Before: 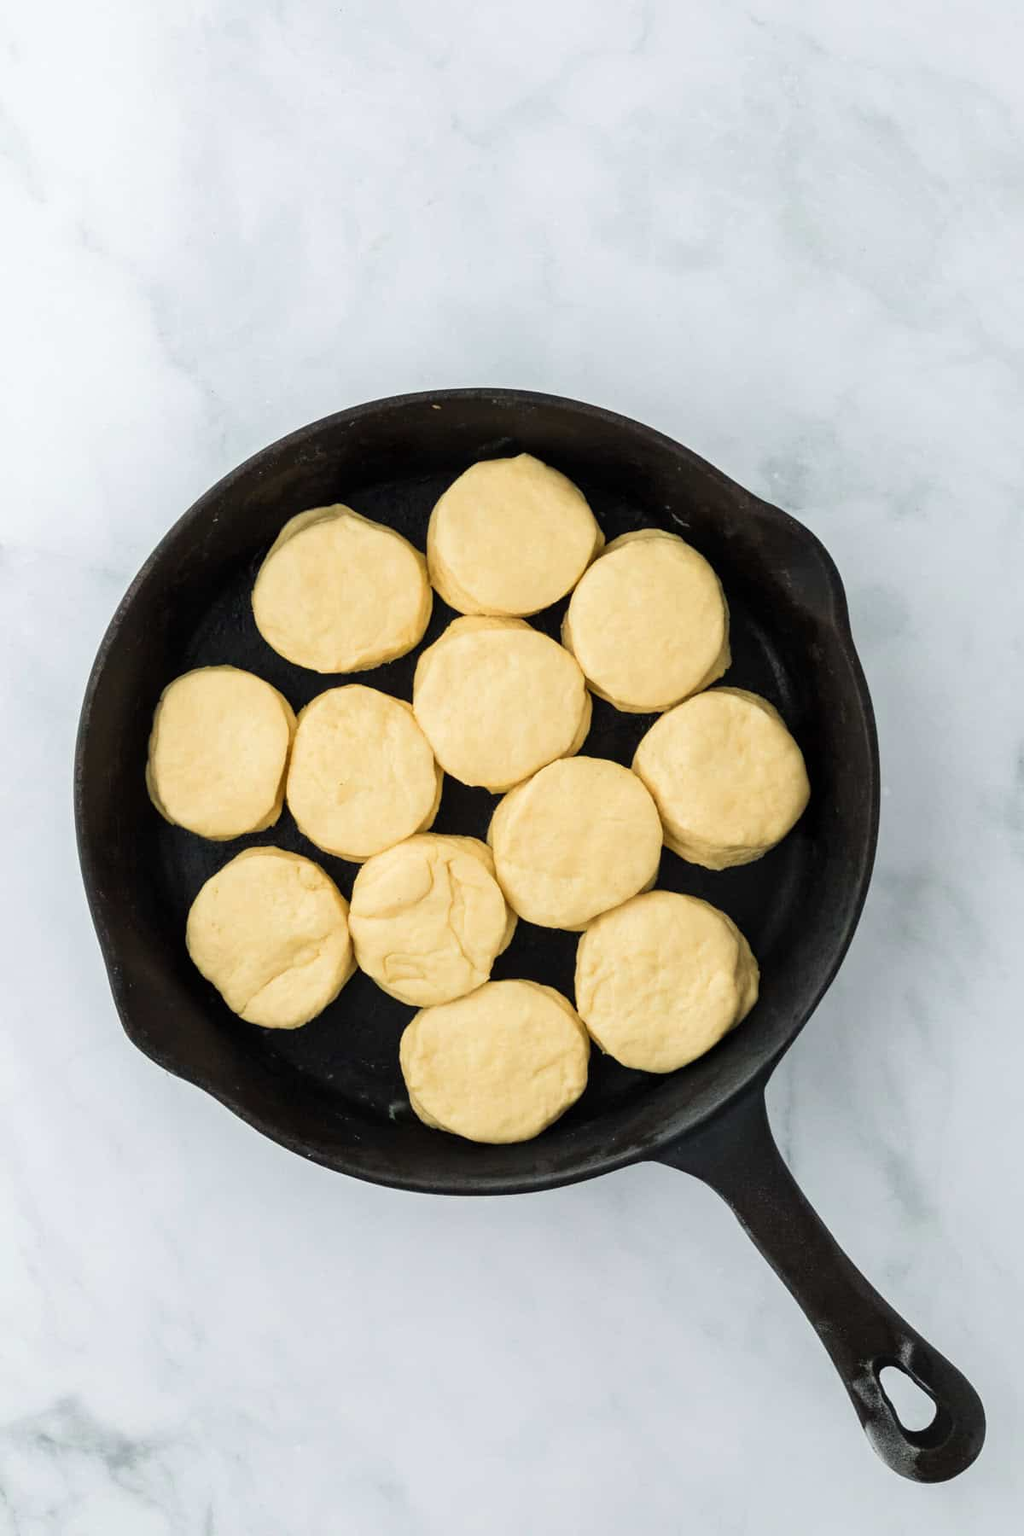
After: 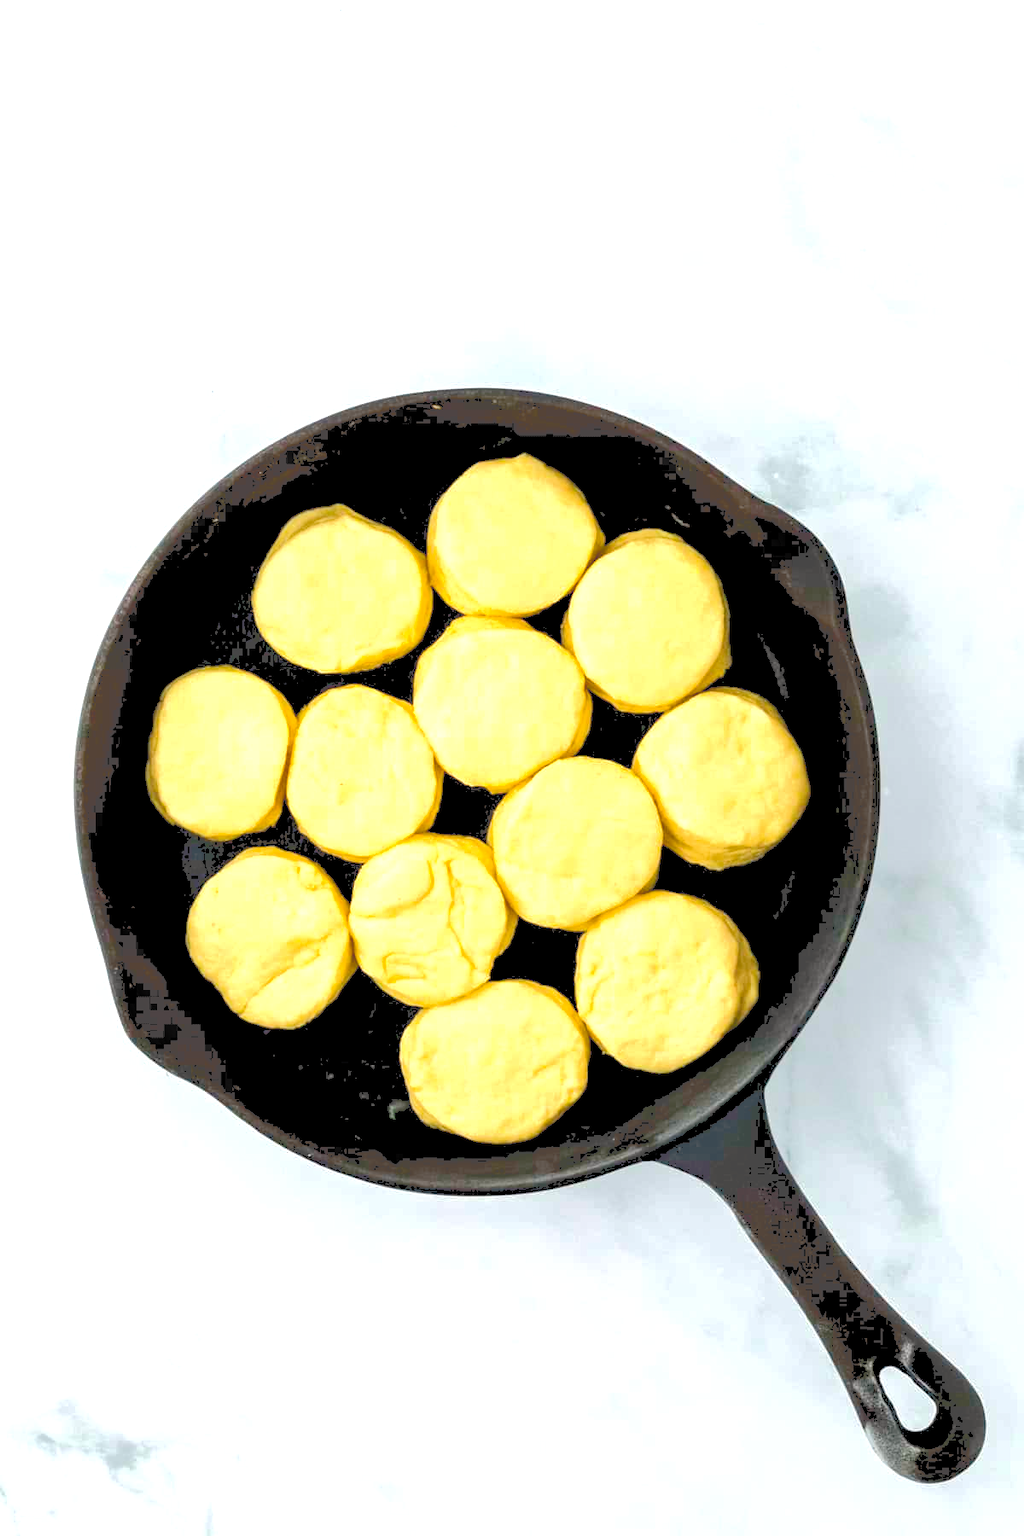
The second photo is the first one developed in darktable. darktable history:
exposure: black level correction 0.012, exposure 0.698 EV, compensate highlight preservation false
contrast equalizer: octaves 7, y [[0.535, 0.543, 0.548, 0.548, 0.542, 0.532], [0.5 ×6], [0.5 ×6], [0 ×6], [0 ×6]], mix 0.296
tone curve: curves: ch0 [(0, 0) (0.003, 0.298) (0.011, 0.298) (0.025, 0.298) (0.044, 0.3) (0.069, 0.302) (0.1, 0.312) (0.136, 0.329) (0.177, 0.354) (0.224, 0.376) (0.277, 0.408) (0.335, 0.453) (0.399, 0.503) (0.468, 0.562) (0.543, 0.623) (0.623, 0.686) (0.709, 0.754) (0.801, 0.825) (0.898, 0.873) (1, 1)], color space Lab, independent channels, preserve colors none
color balance rgb: power › chroma 0.233%, power › hue 60.09°, perceptual saturation grading › global saturation 29.813%, global vibrance 14.325%
